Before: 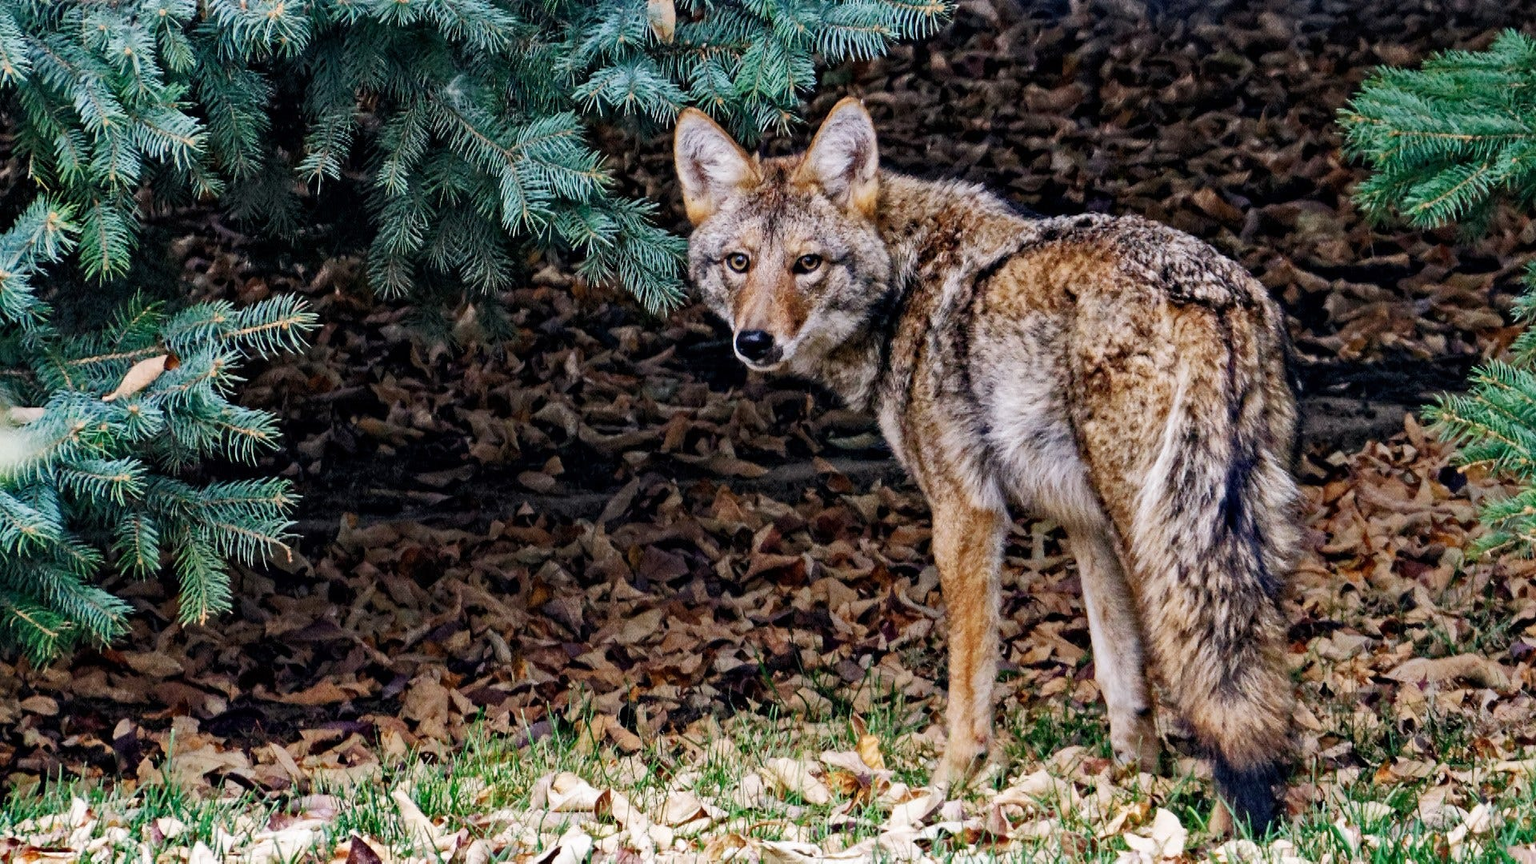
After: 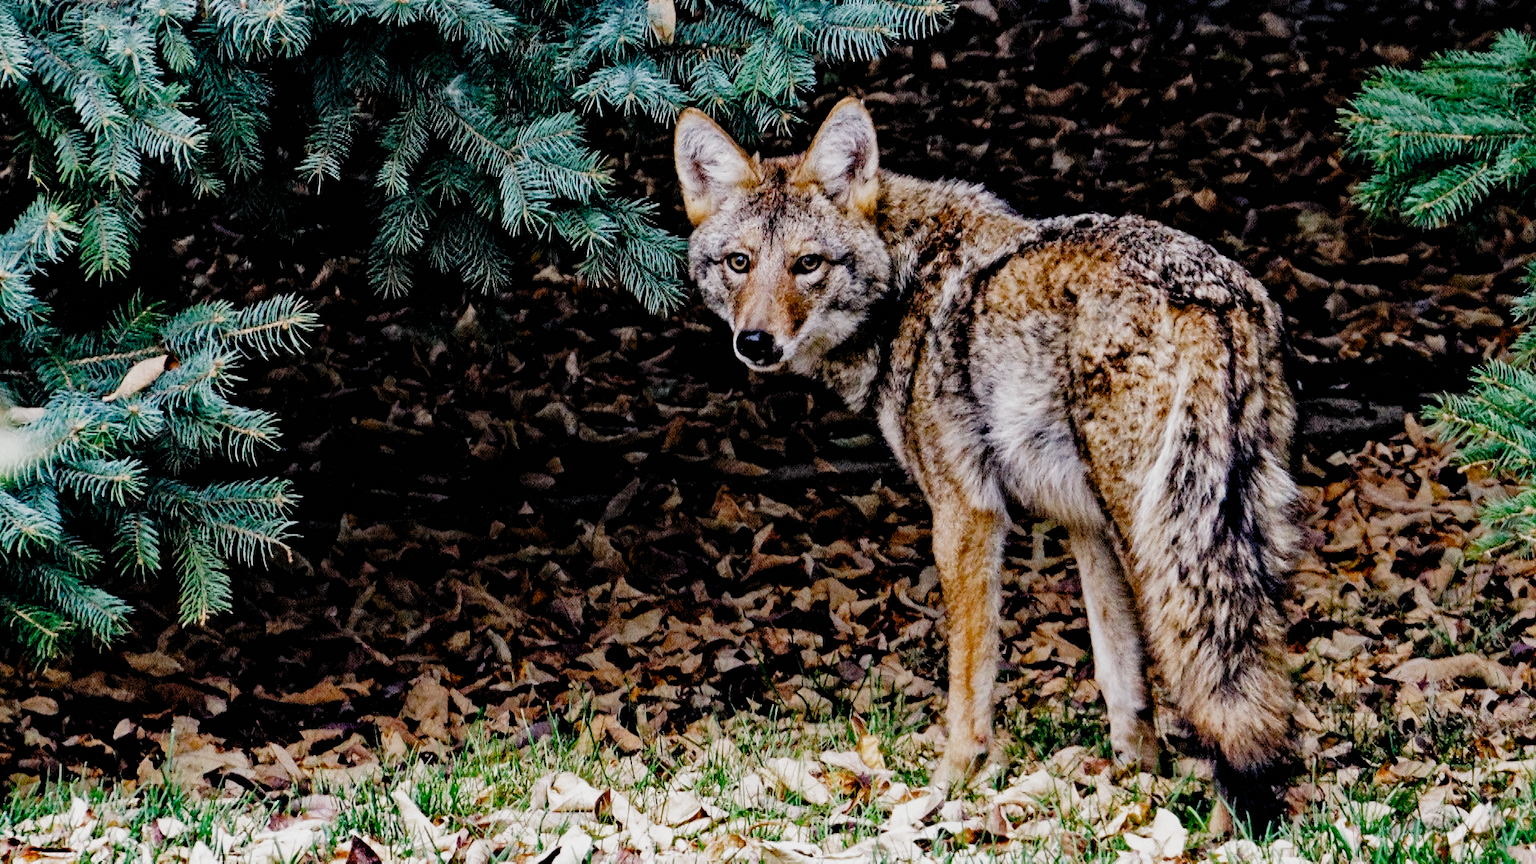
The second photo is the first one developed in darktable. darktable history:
filmic rgb: black relative exposure -3.9 EV, white relative exposure 3.17 EV, hardness 2.87, preserve chrominance no, color science v4 (2020), type of noise poissonian
